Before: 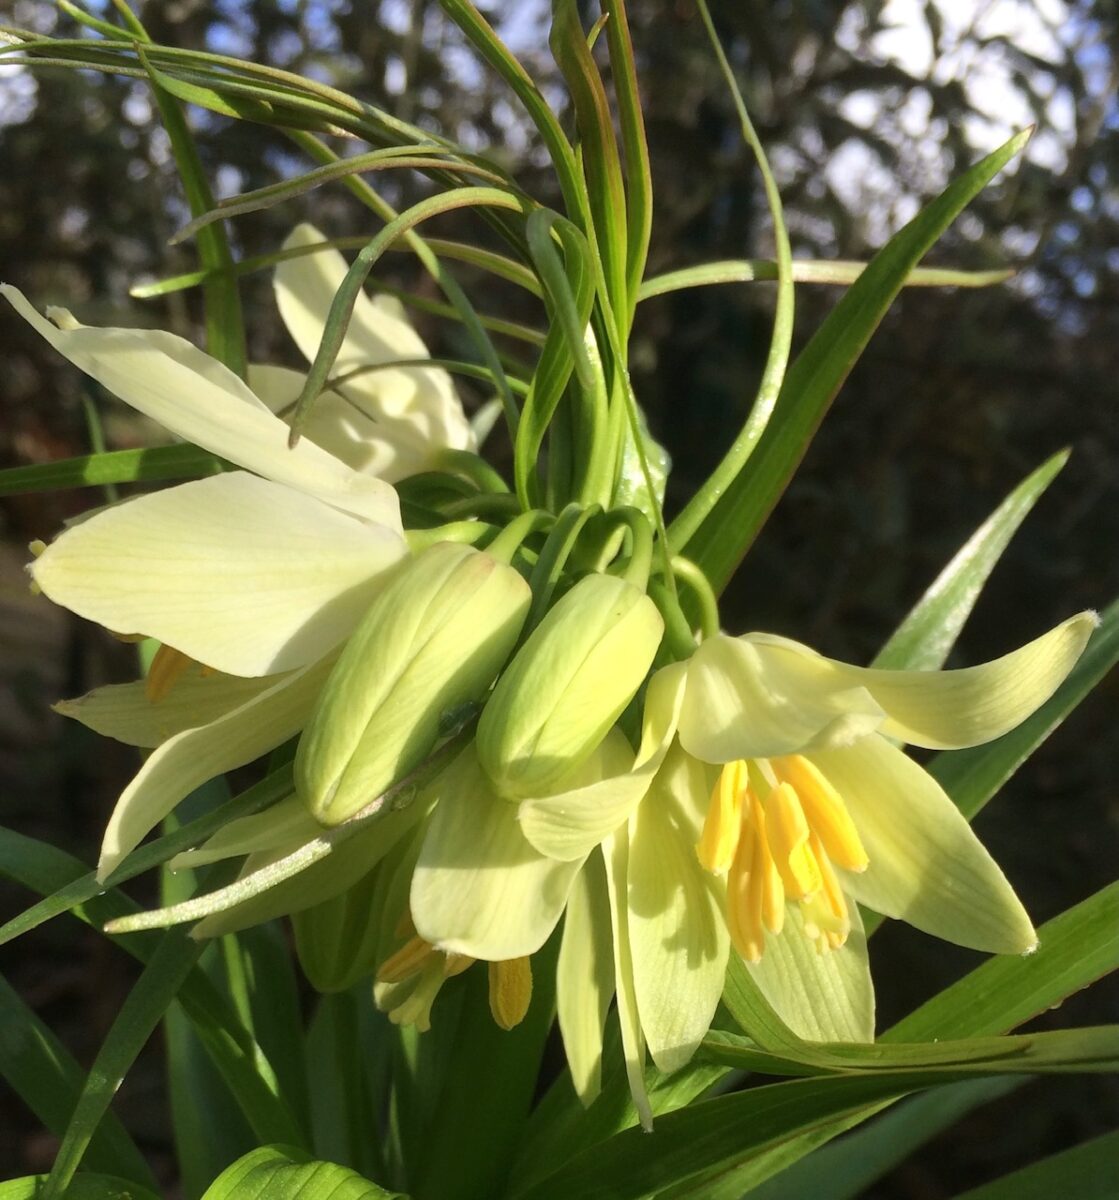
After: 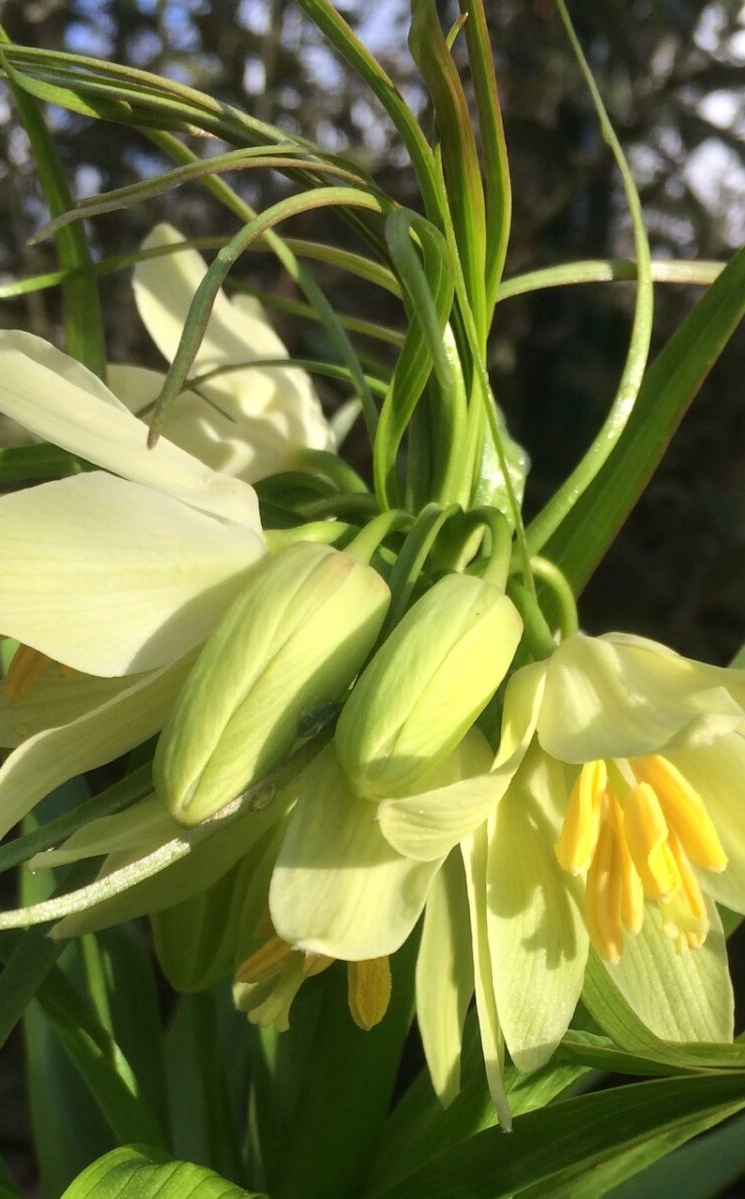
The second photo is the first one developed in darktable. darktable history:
crop and rotate: left 12.648%, right 20.685%
